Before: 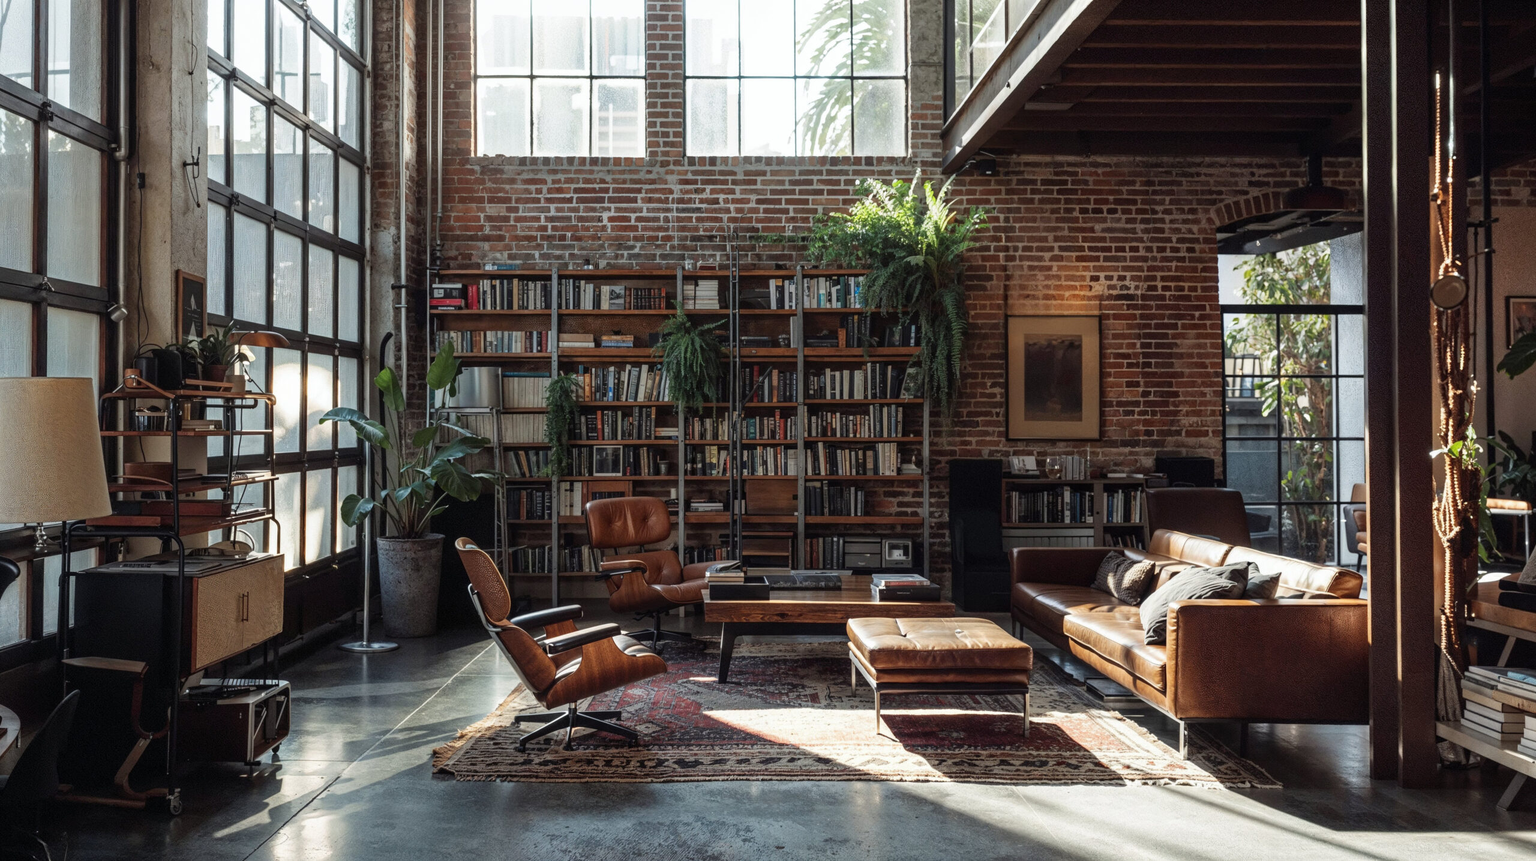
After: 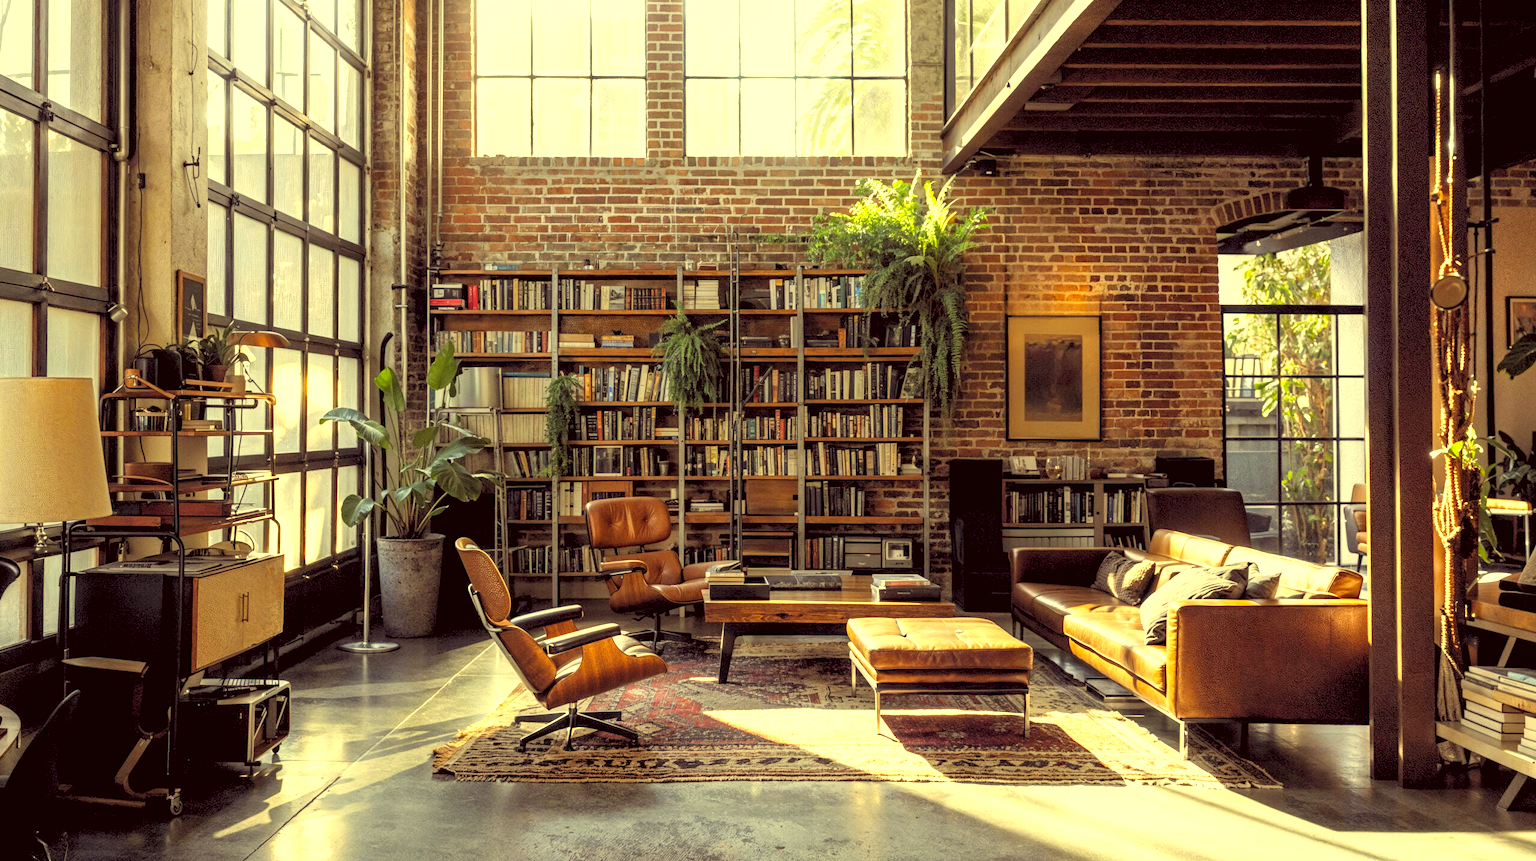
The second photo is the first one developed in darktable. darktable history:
rgb levels: preserve colors sum RGB, levels [[0.038, 0.433, 0.934], [0, 0.5, 1], [0, 0.5, 1]]
color correction: highlights a* -0.482, highlights b* 40, shadows a* 9.8, shadows b* -0.161
exposure: black level correction 0, exposure 1.1 EV, compensate exposure bias true, compensate highlight preservation false
